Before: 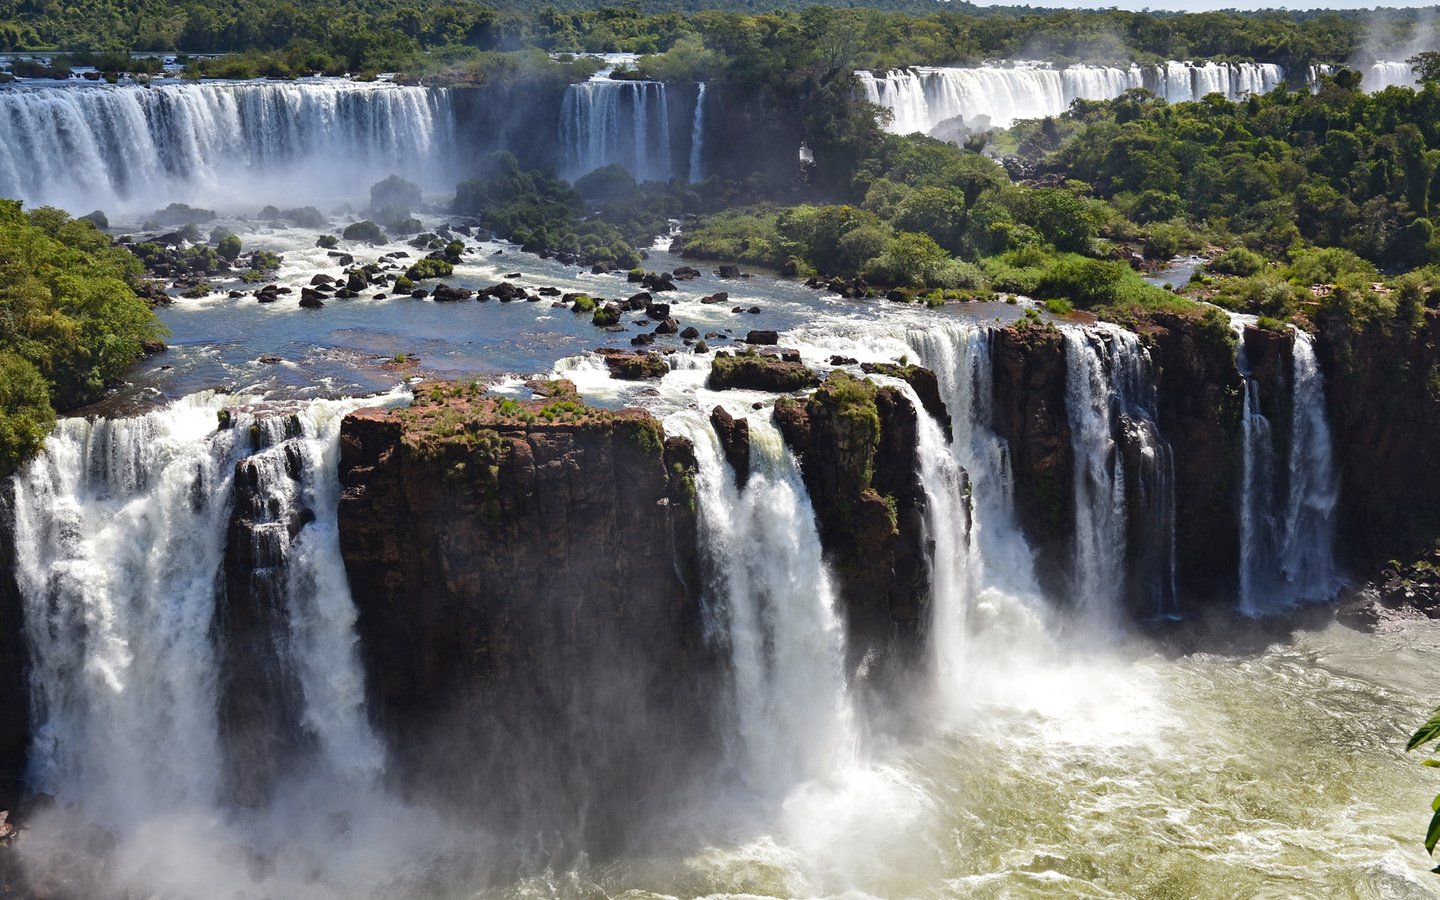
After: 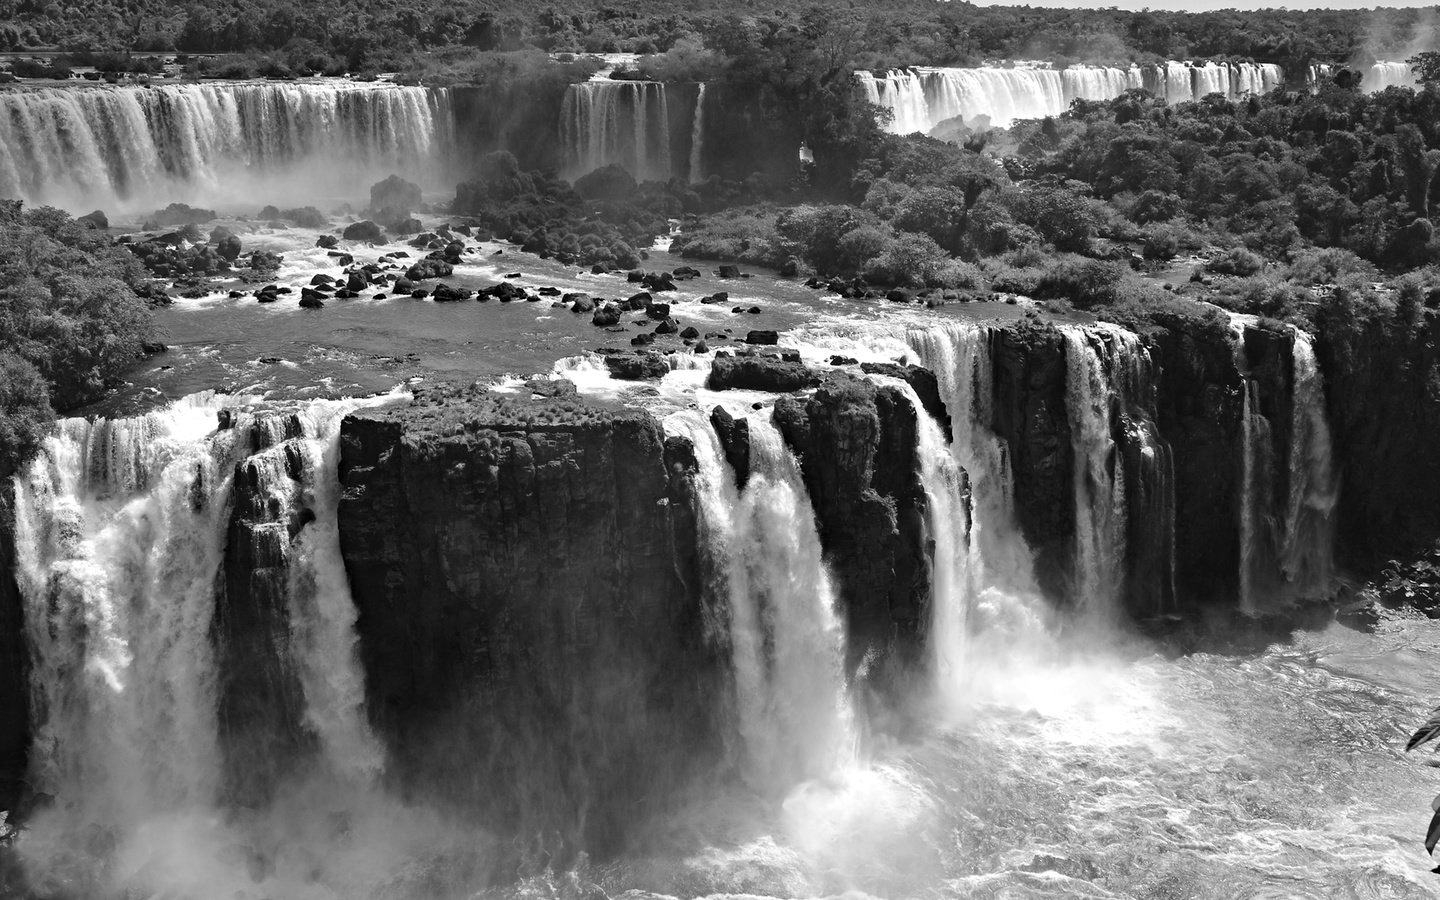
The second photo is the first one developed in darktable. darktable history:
color balance rgb: power › hue 329.5°, perceptual saturation grading › global saturation 0.654%, global vibrance 20%
contrast brightness saturation: saturation -0.998
haze removal: compatibility mode true, adaptive false
